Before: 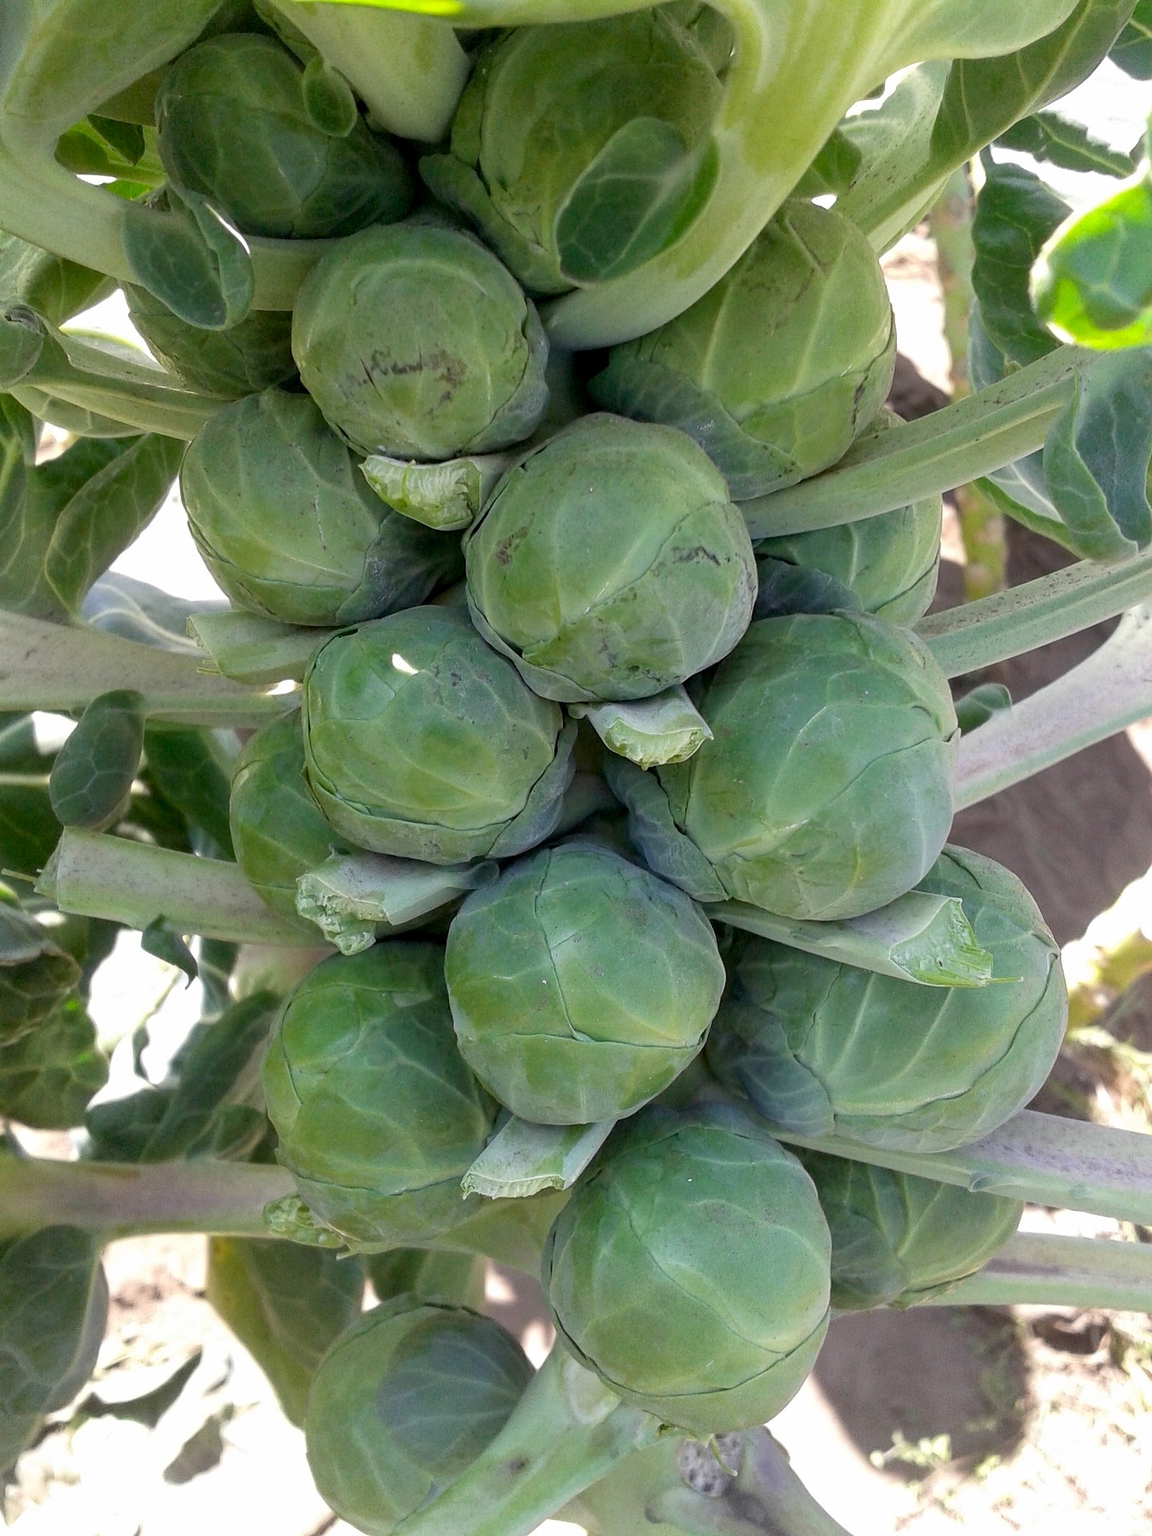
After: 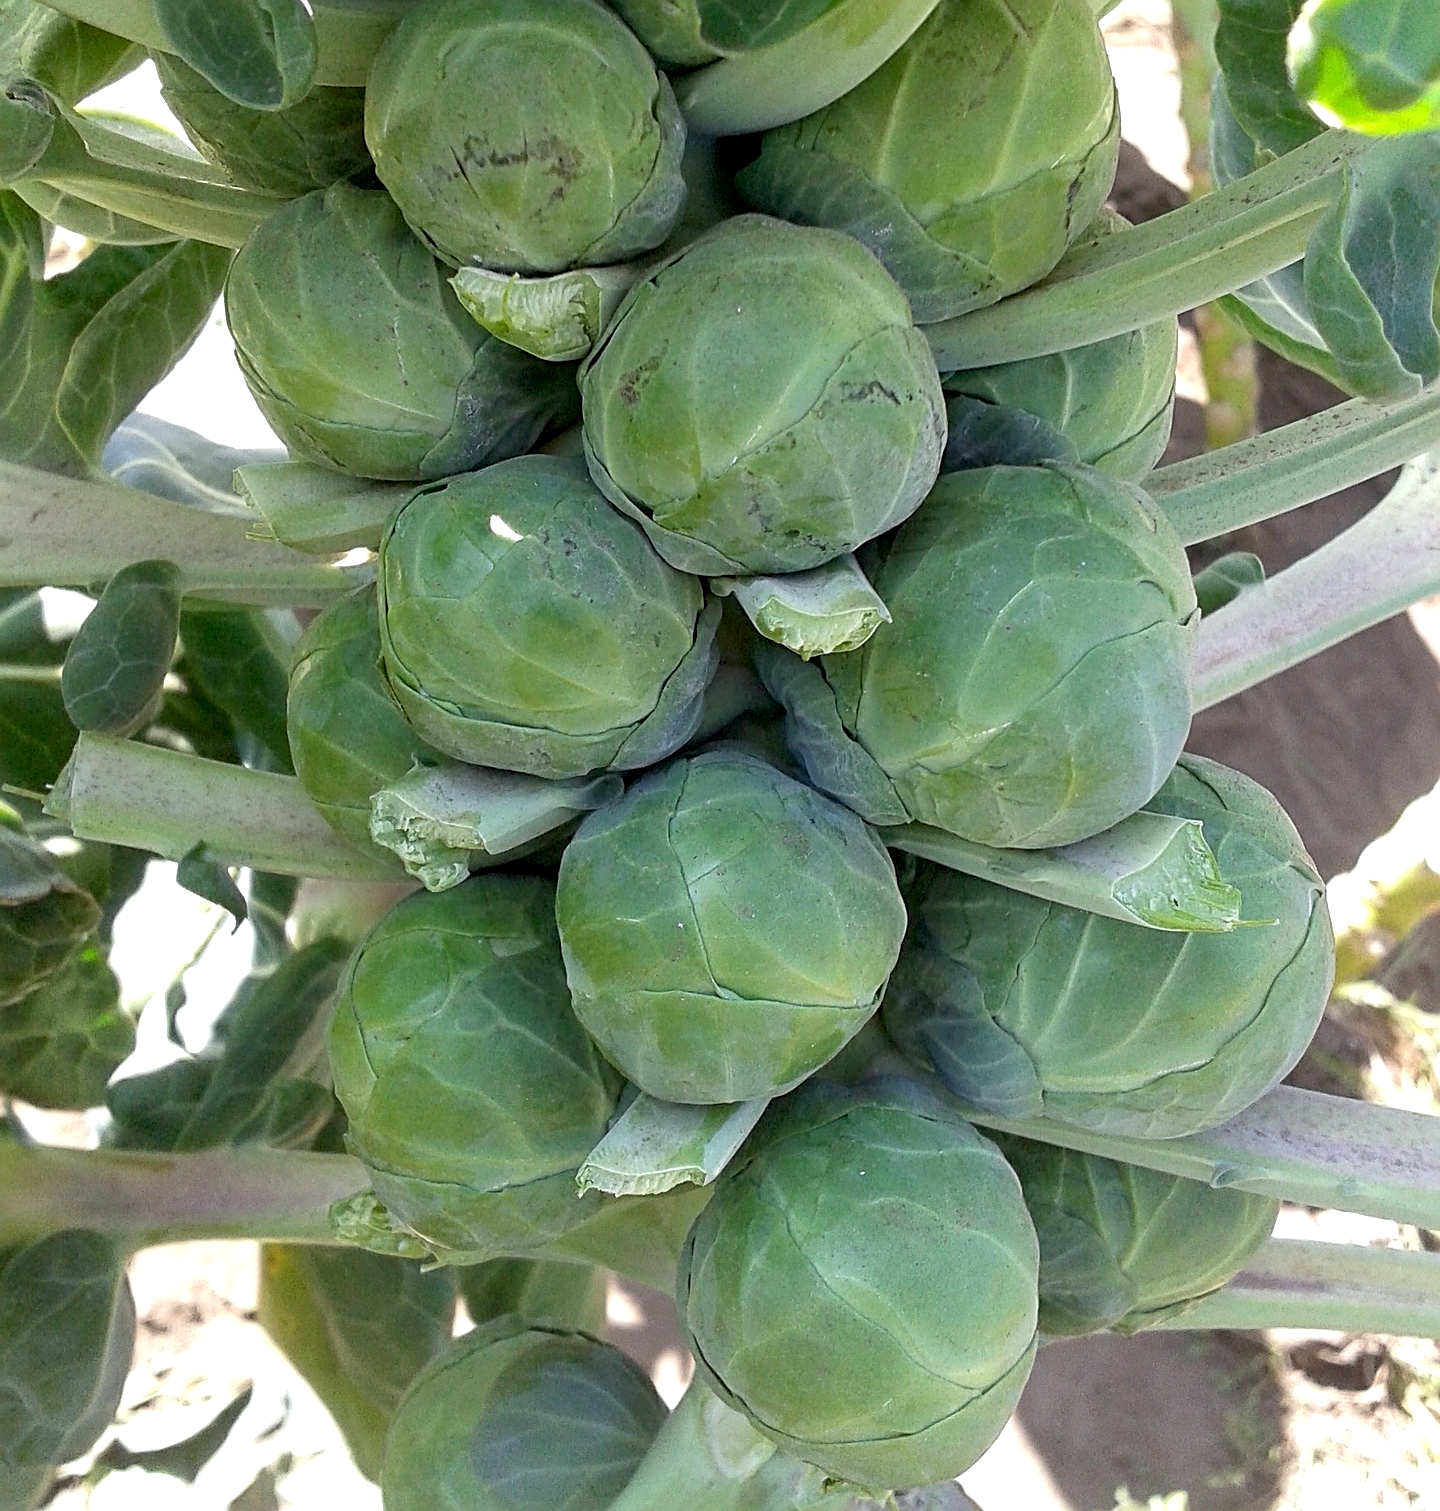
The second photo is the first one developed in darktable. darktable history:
sharpen: radius 2.767
exposure: exposure 0.2 EV, compensate highlight preservation false
white balance: red 0.978, blue 0.999
crop and rotate: top 15.774%, bottom 5.506%
